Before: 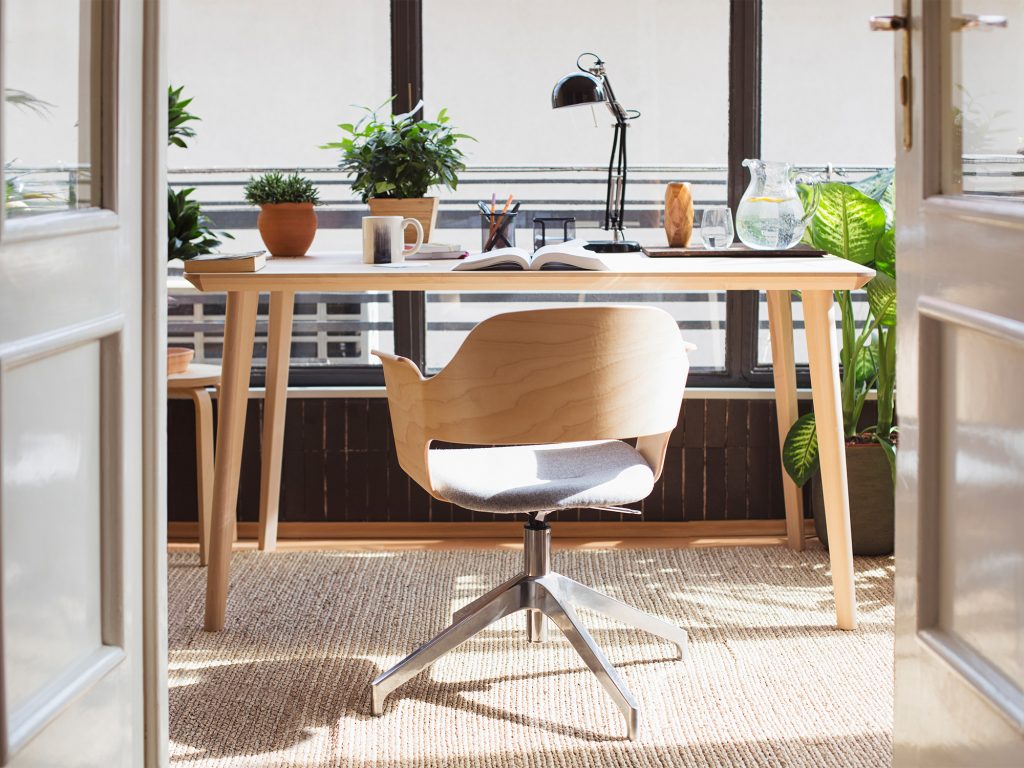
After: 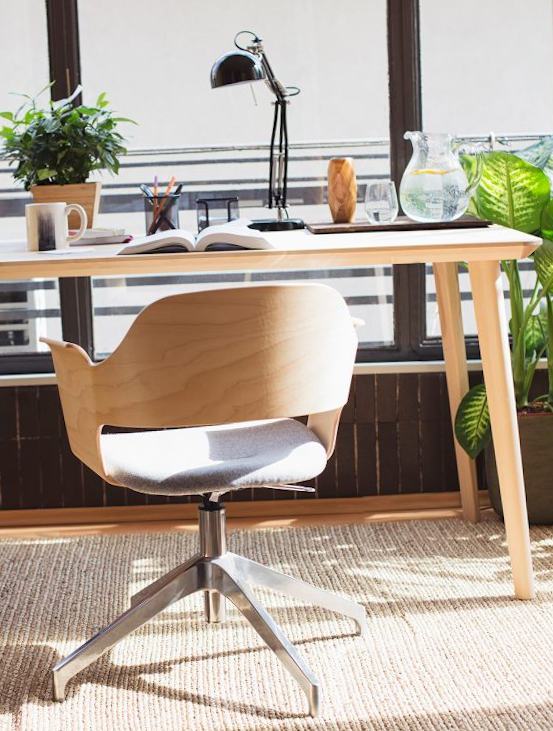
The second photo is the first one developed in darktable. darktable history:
crop: left 31.458%, top 0%, right 11.876%
rotate and perspective: rotation -2.12°, lens shift (vertical) 0.009, lens shift (horizontal) -0.008, automatic cropping original format, crop left 0.036, crop right 0.964, crop top 0.05, crop bottom 0.959
